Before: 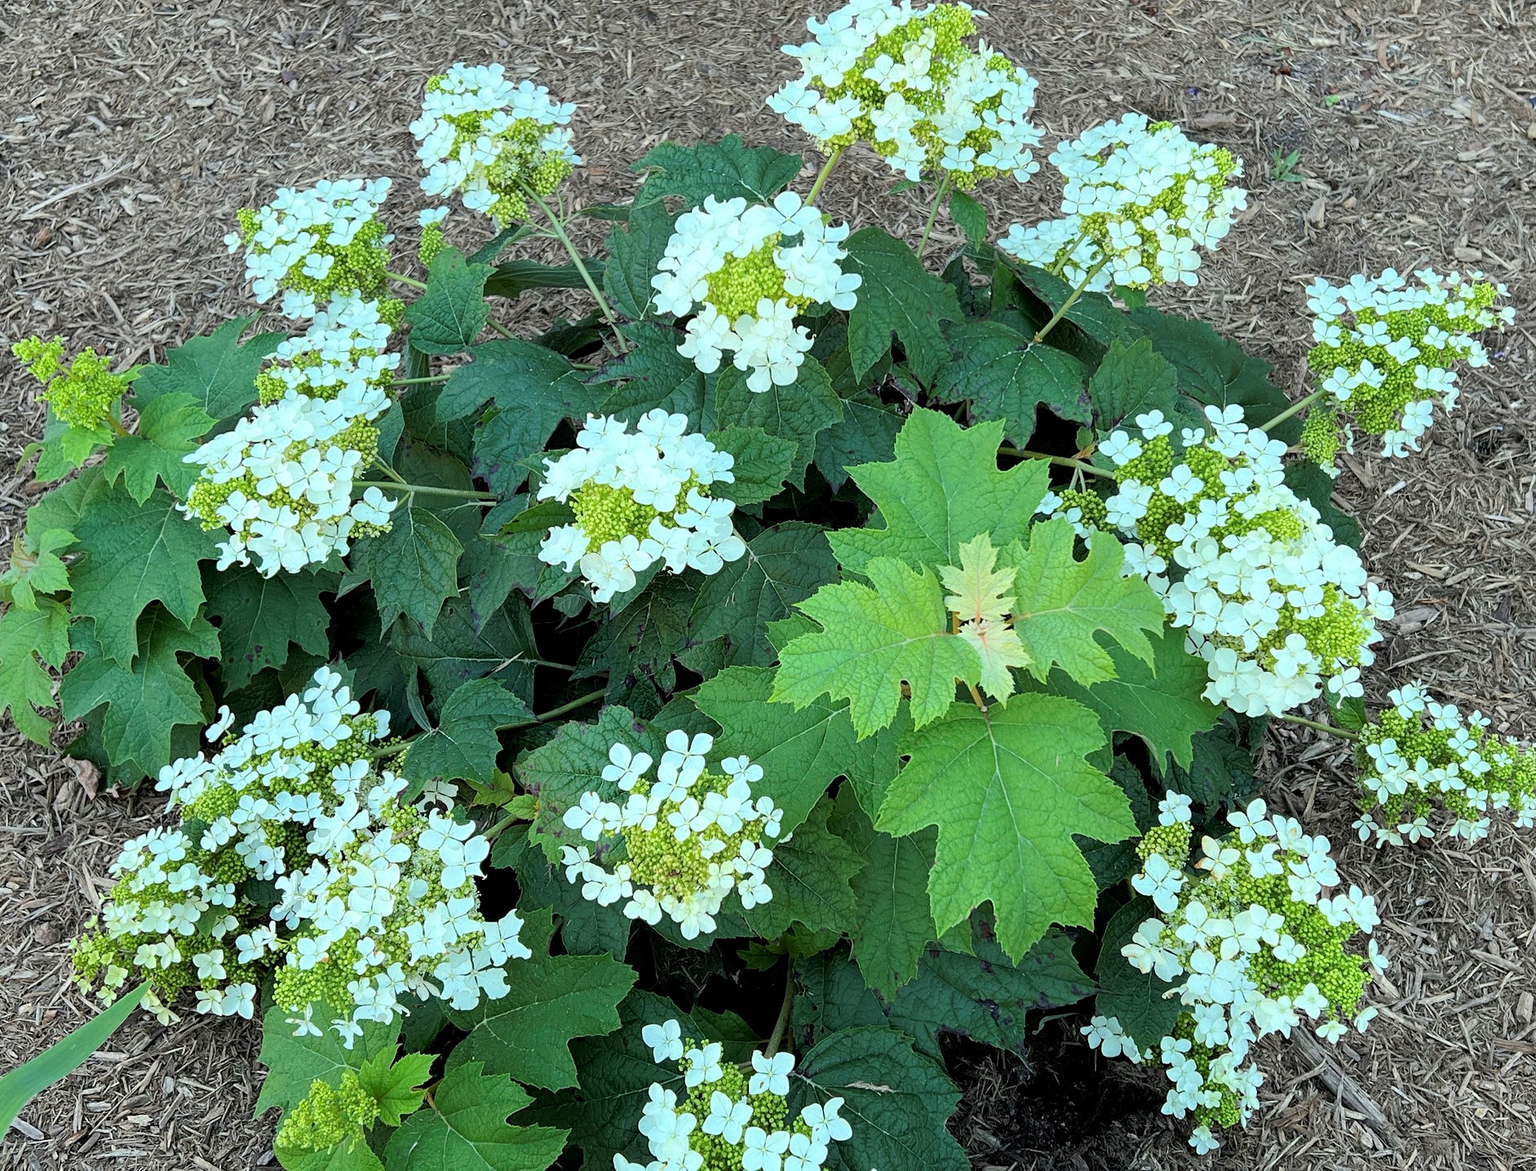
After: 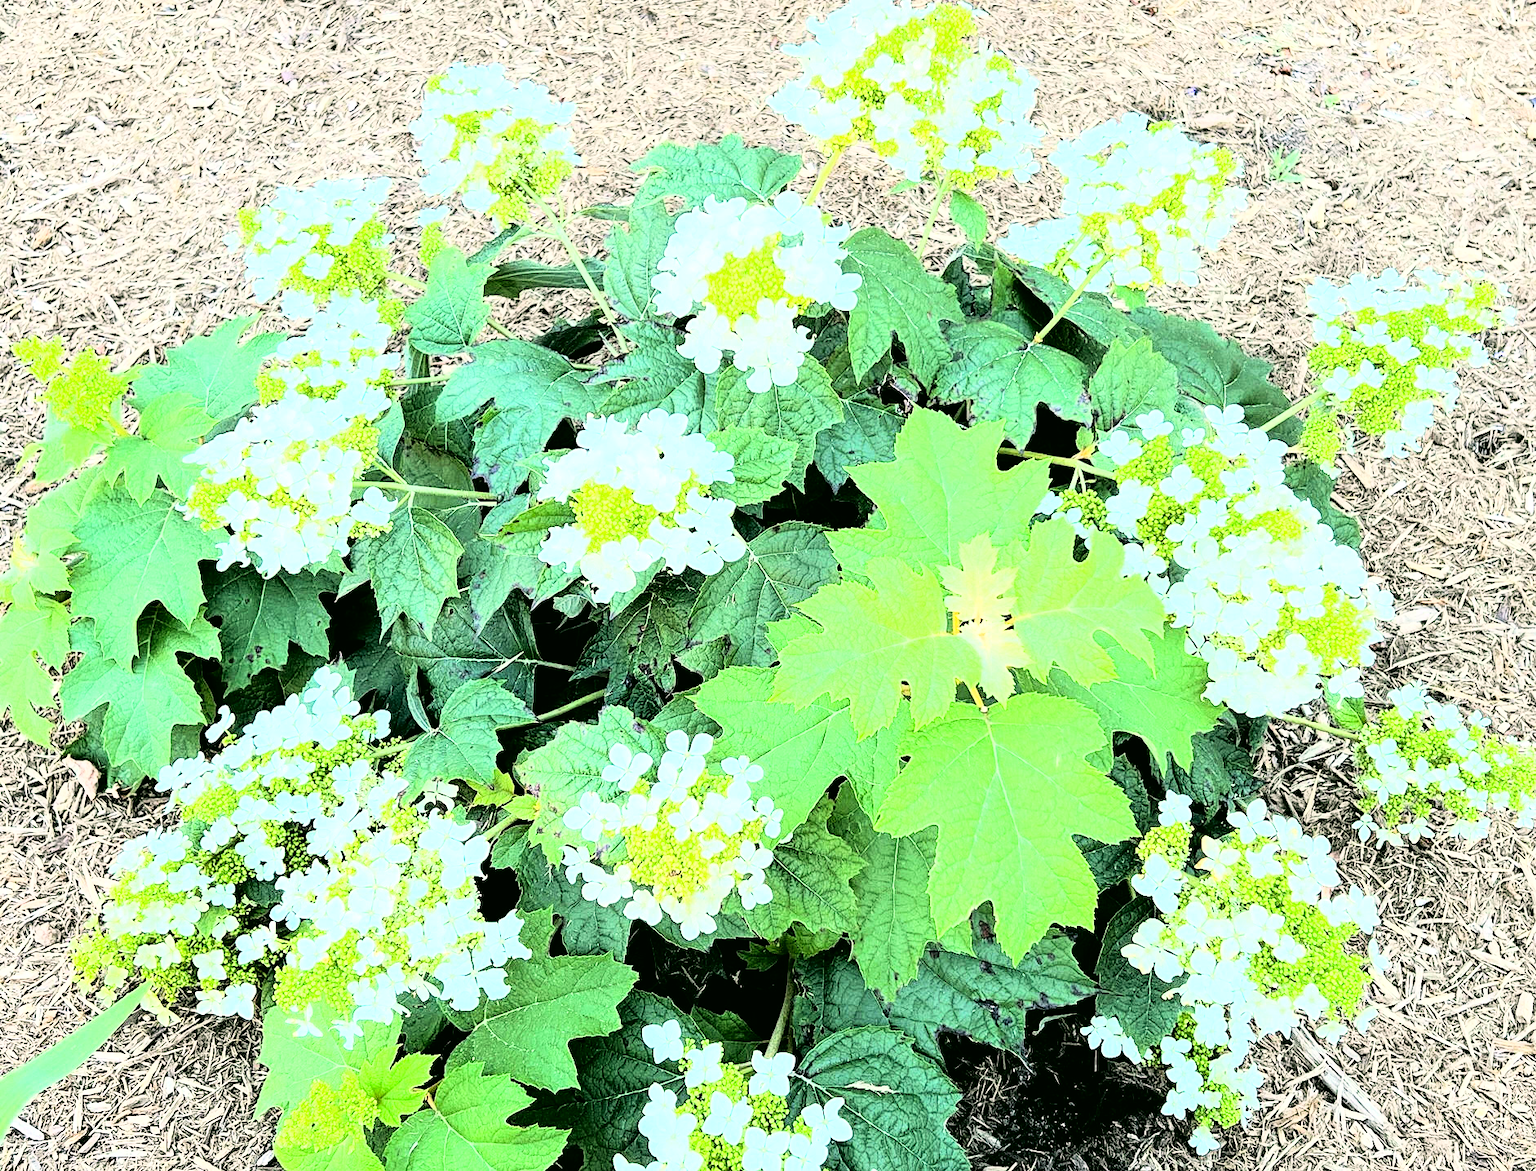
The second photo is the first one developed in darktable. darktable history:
rgb curve: curves: ch0 [(0, 0) (0.21, 0.15) (0.24, 0.21) (0.5, 0.75) (0.75, 0.96) (0.89, 0.99) (1, 1)]; ch1 [(0, 0.02) (0.21, 0.13) (0.25, 0.2) (0.5, 0.67) (0.75, 0.9) (0.89, 0.97) (1, 1)]; ch2 [(0, 0.02) (0.21, 0.13) (0.25, 0.2) (0.5, 0.67) (0.75, 0.9) (0.89, 0.97) (1, 1)], compensate middle gray true
exposure: black level correction 0, exposure 1.1 EV, compensate exposure bias true, compensate highlight preservation false
color correction: highlights a* 4.02, highlights b* 4.98, shadows a* -7.55, shadows b* 4.98
rotate and perspective: automatic cropping off
